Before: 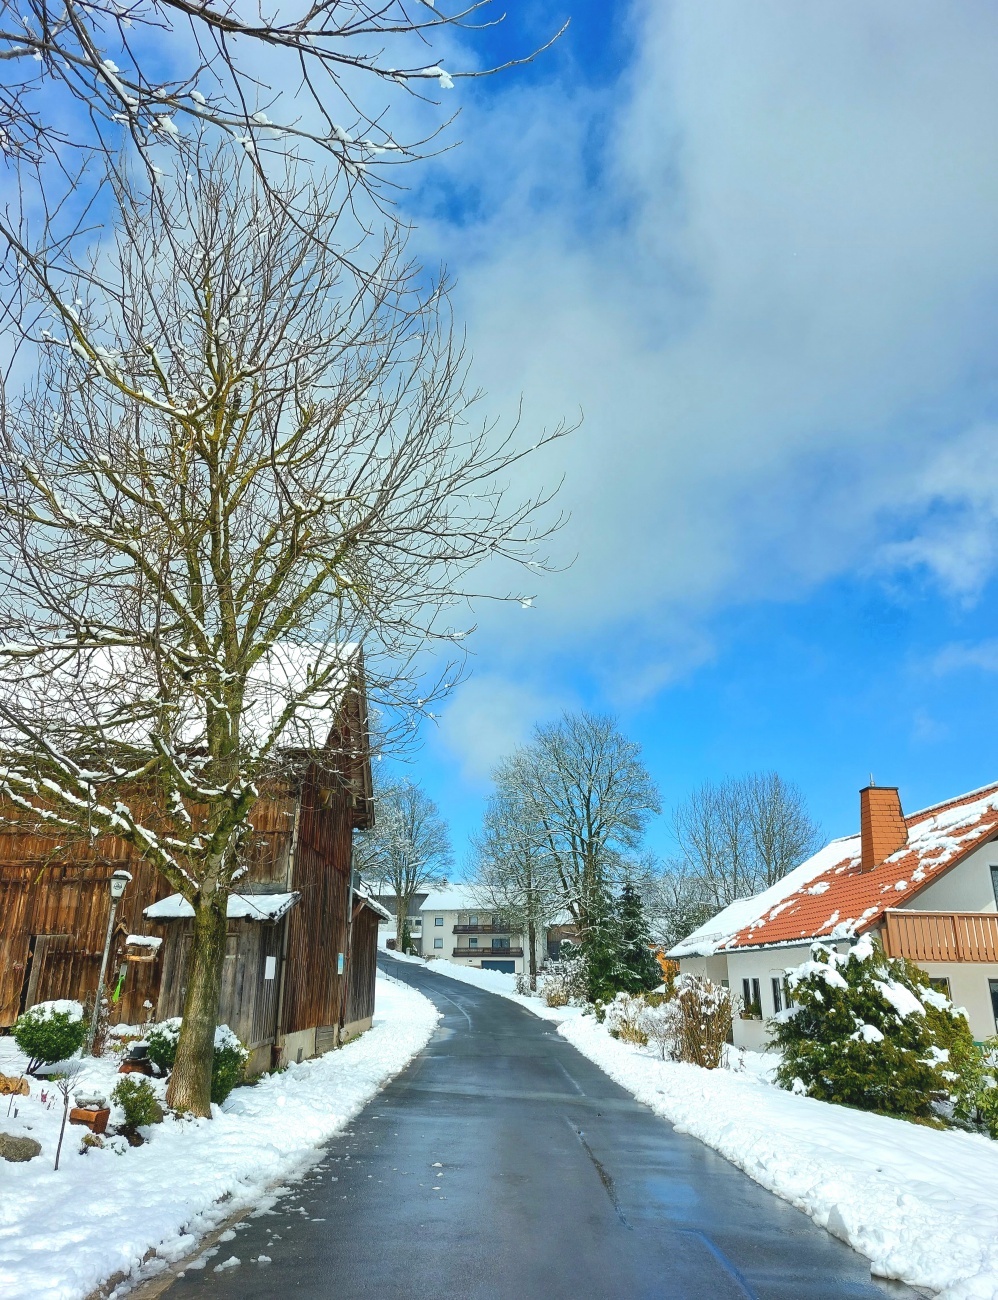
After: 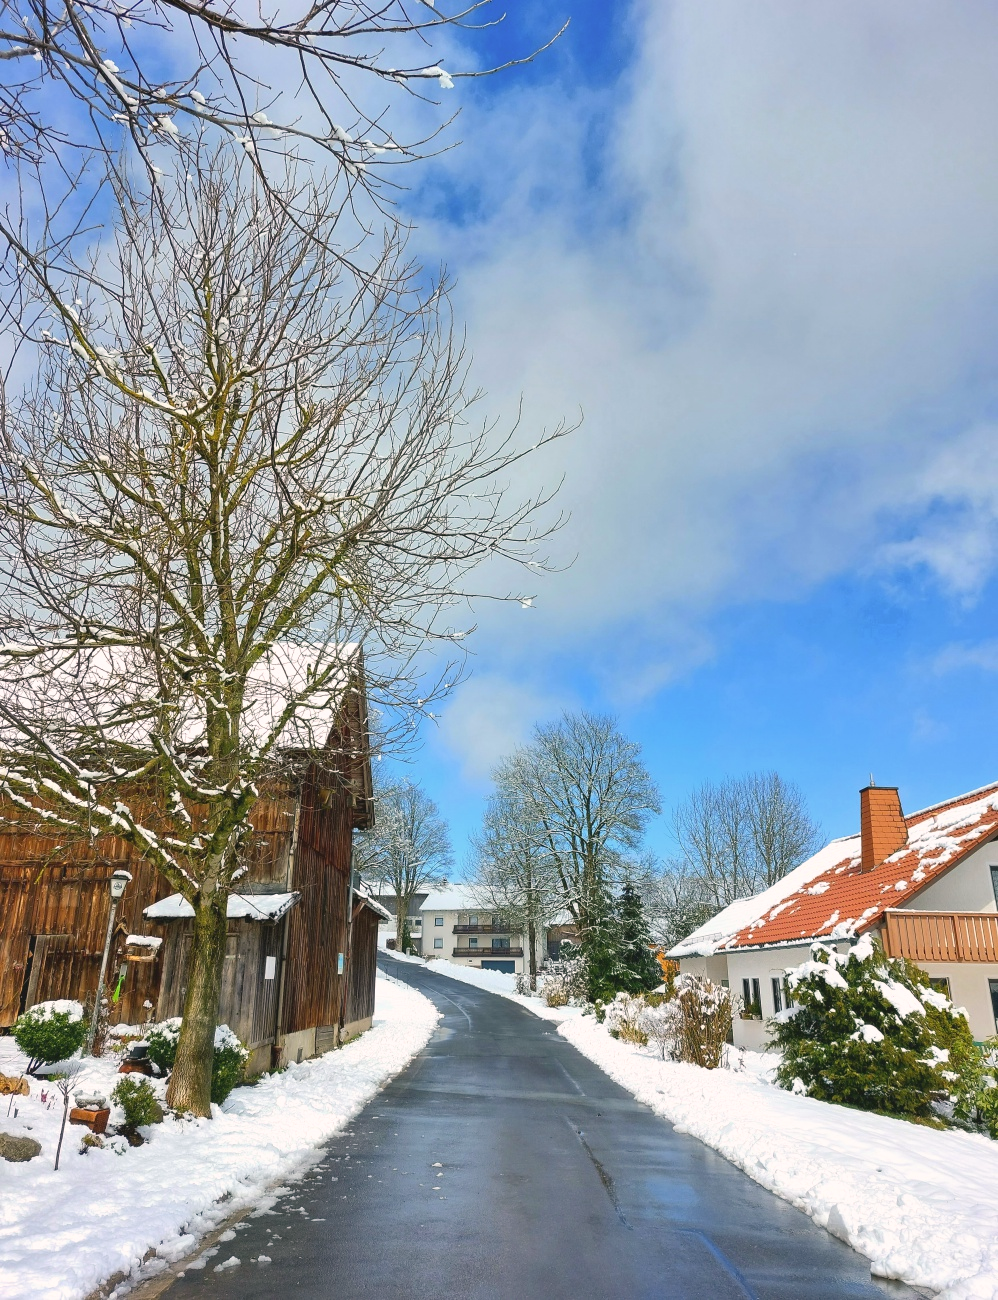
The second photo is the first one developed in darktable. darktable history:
color correction: highlights a* 8.05, highlights b* 3.87
